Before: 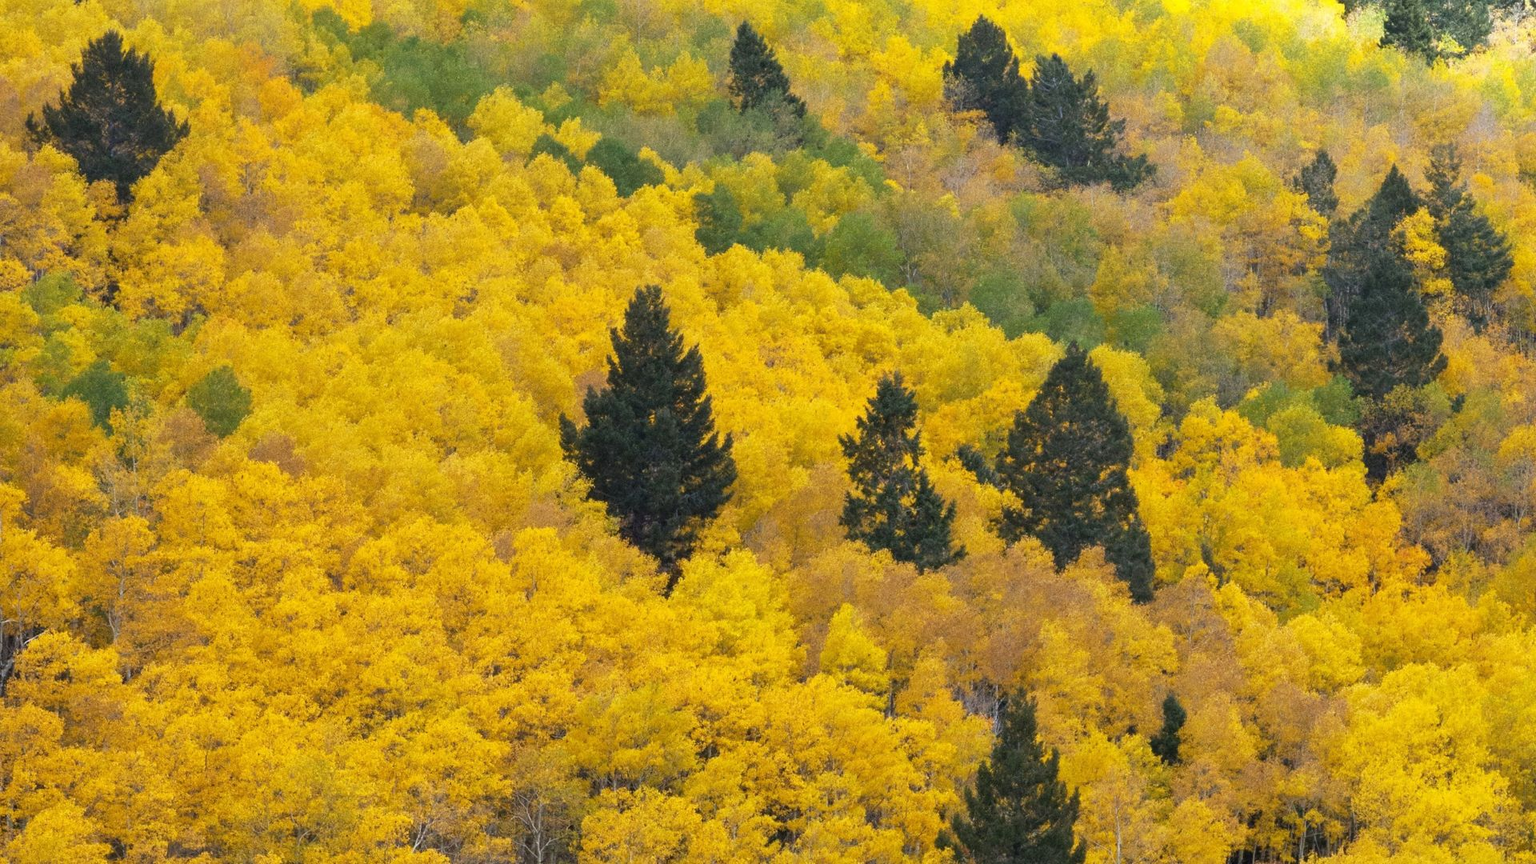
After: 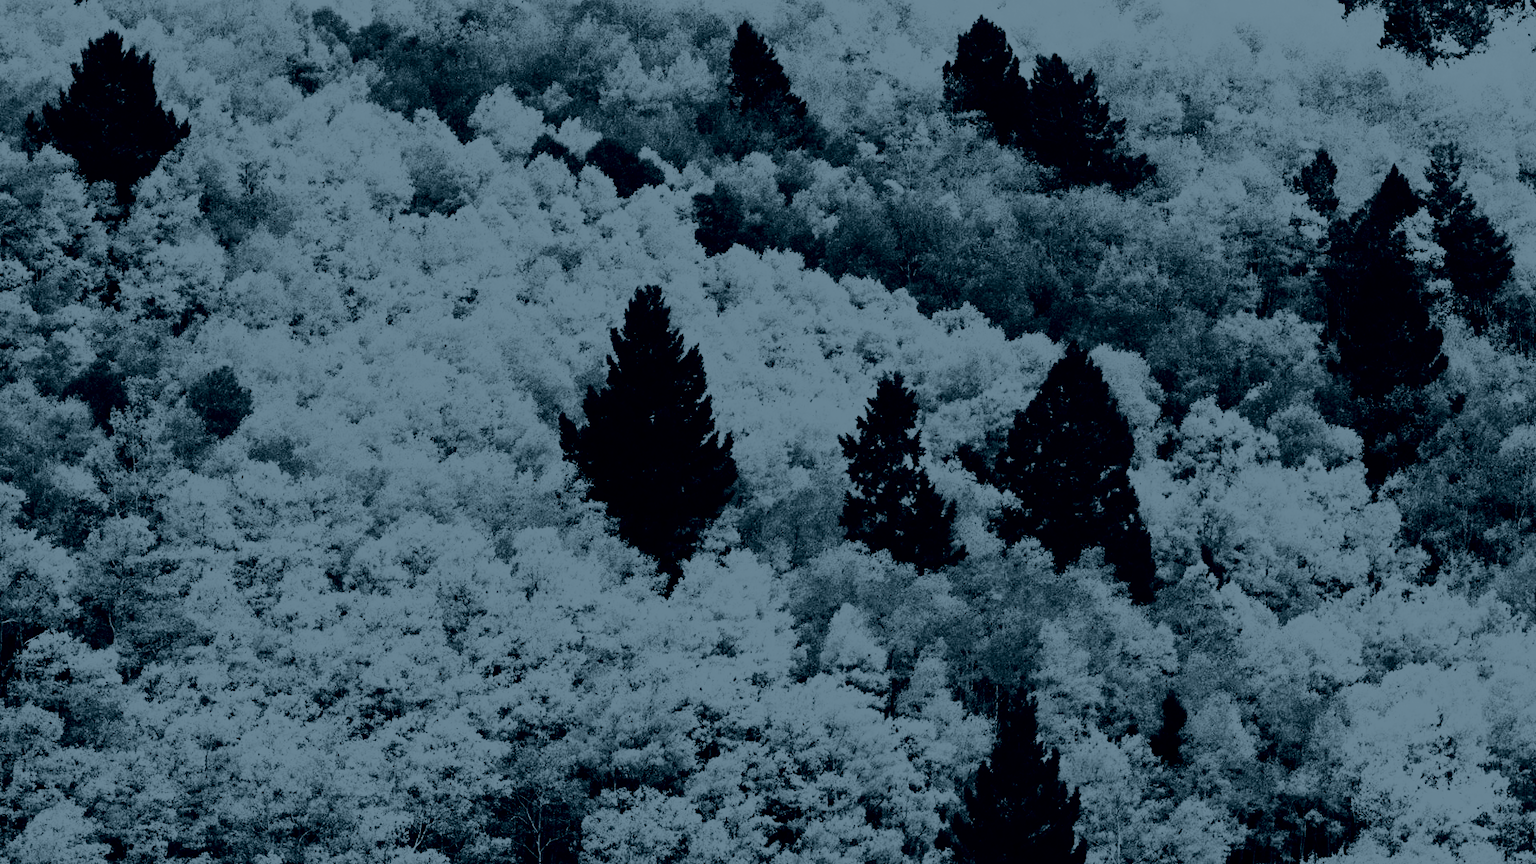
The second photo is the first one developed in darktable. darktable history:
tone curve: curves: ch0 [(0, 0) (0.003, 0.001) (0.011, 0.005) (0.025, 0.01) (0.044, 0.016) (0.069, 0.019) (0.1, 0.024) (0.136, 0.03) (0.177, 0.045) (0.224, 0.071) (0.277, 0.122) (0.335, 0.202) (0.399, 0.326) (0.468, 0.471) (0.543, 0.638) (0.623, 0.798) (0.709, 0.913) (0.801, 0.97) (0.898, 0.983) (1, 1)], preserve colors none
colorize: hue 194.4°, saturation 29%, source mix 61.75%, lightness 3.98%, version 1
color balance: input saturation 99%
contrast brightness saturation: contrast 0.22, brightness -0.19, saturation 0.24
color balance rgb: linear chroma grading › global chroma 8.12%, perceptual saturation grading › global saturation 9.07%, perceptual saturation grading › highlights -13.84%, perceptual saturation grading › mid-tones 14.88%, perceptual saturation grading › shadows 22.8%, perceptual brilliance grading › highlights 2.61%, global vibrance 12.07%
